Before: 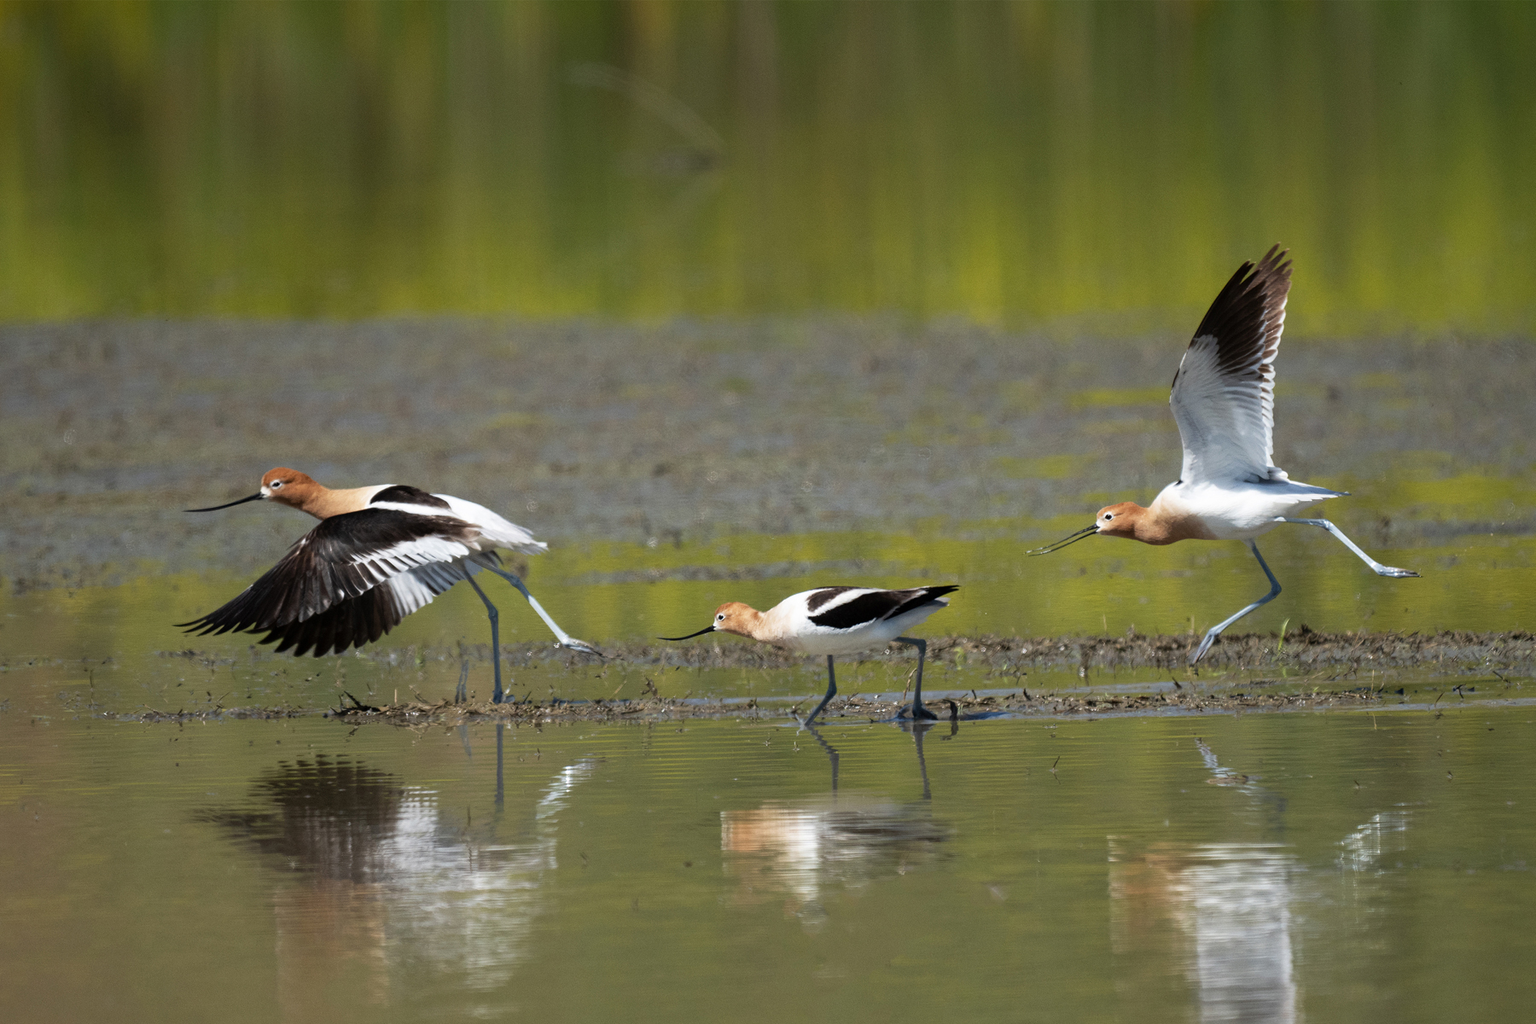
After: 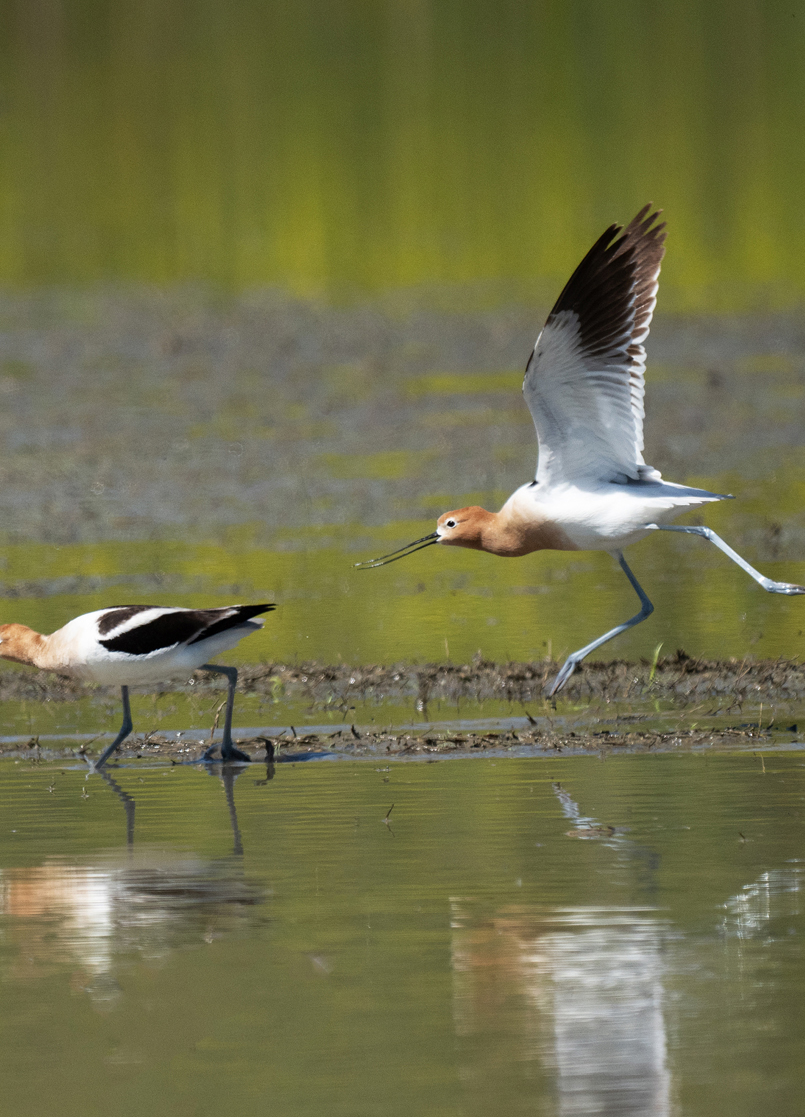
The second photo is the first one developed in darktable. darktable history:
crop: left 47.153%, top 6.883%, right 8.077%
